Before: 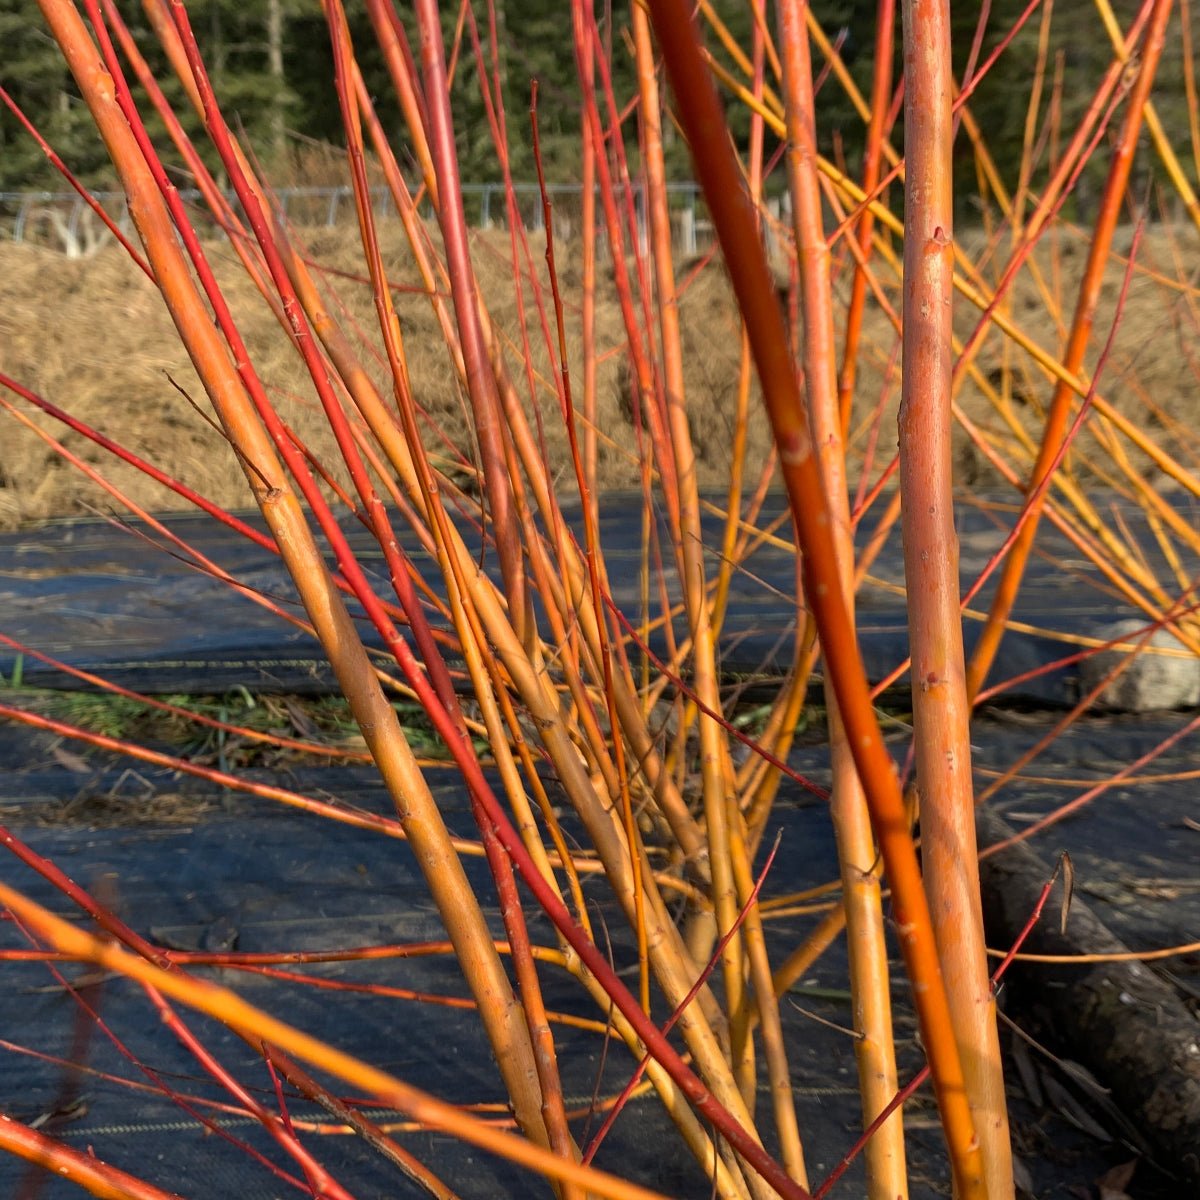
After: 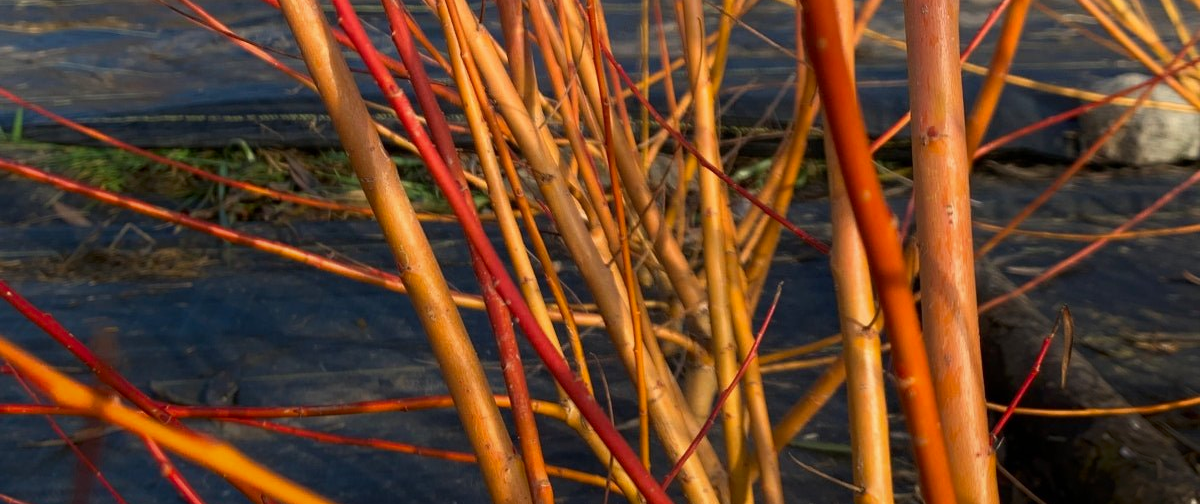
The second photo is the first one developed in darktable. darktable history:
crop: top 45.551%, bottom 12.262%
shadows and highlights: shadows -70, highlights 35, soften with gaussian
